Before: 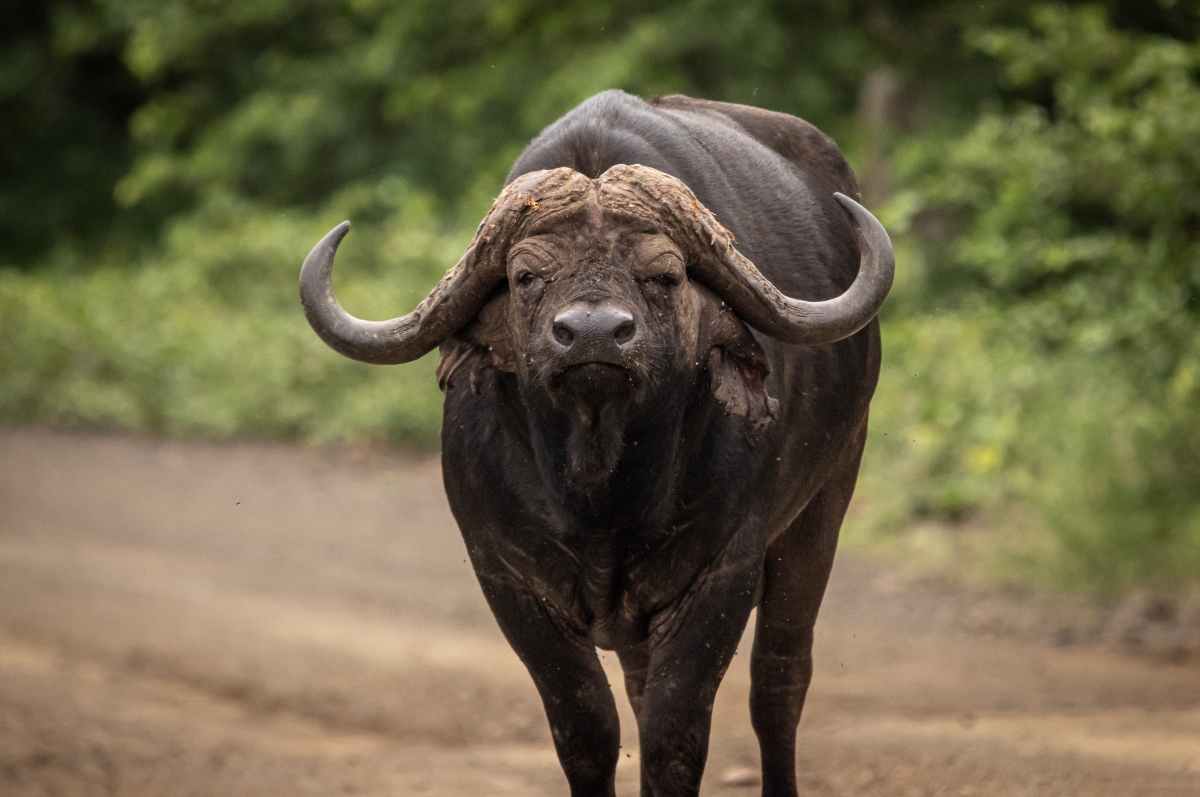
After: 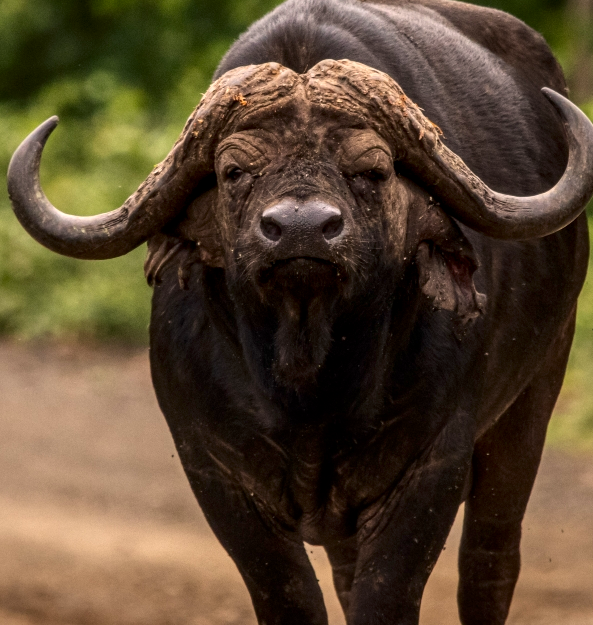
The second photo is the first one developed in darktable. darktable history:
crop and rotate: angle 0.02°, left 24.353%, top 13.219%, right 26.156%, bottom 8.224%
contrast brightness saturation: contrast 0.12, brightness -0.12, saturation 0.2
local contrast: on, module defaults
color correction: highlights a* 5.81, highlights b* 4.84
